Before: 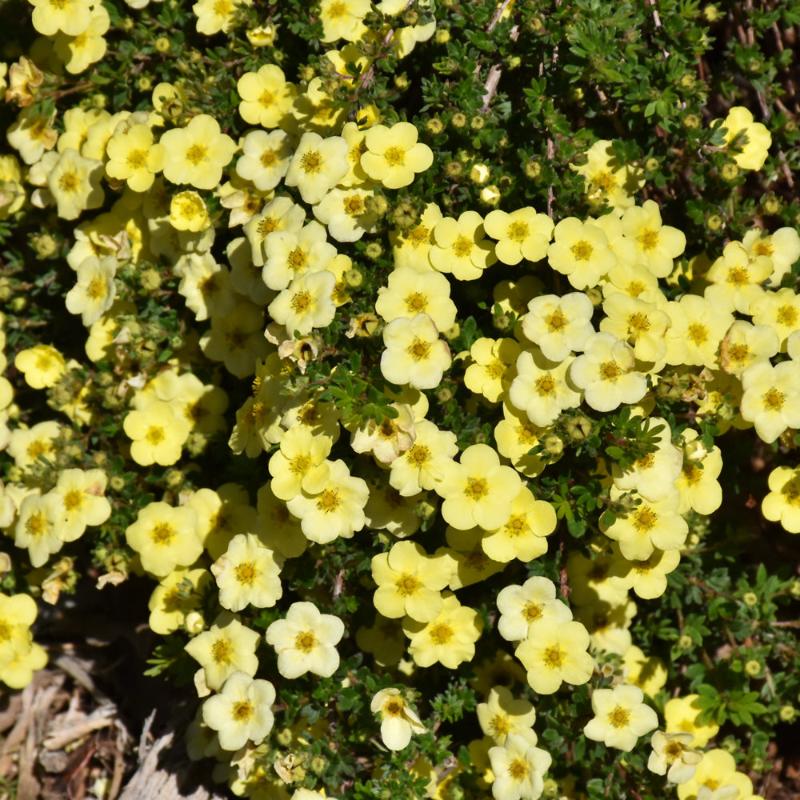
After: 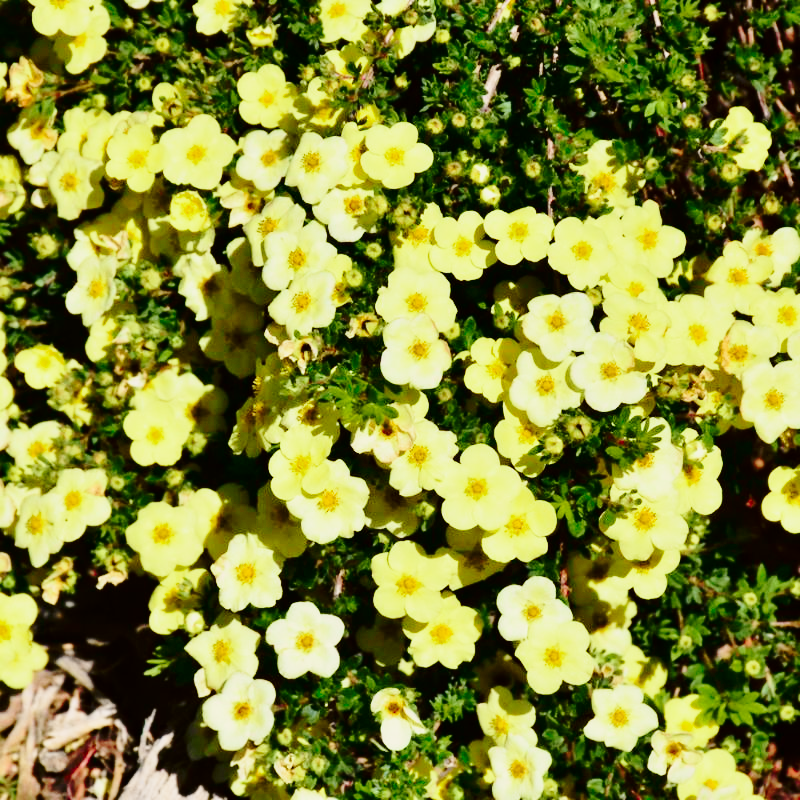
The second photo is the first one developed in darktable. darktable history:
base curve: curves: ch0 [(0, 0) (0.036, 0.037) (0.121, 0.228) (0.46, 0.76) (0.859, 0.983) (1, 1)], preserve colors none
tone curve: curves: ch0 [(0, 0) (0.068, 0.031) (0.175, 0.132) (0.337, 0.304) (0.498, 0.511) (0.748, 0.762) (0.993, 0.954)]; ch1 [(0, 0) (0.294, 0.184) (0.359, 0.34) (0.362, 0.35) (0.43, 0.41) (0.476, 0.457) (0.499, 0.5) (0.529, 0.523) (0.677, 0.762) (1, 1)]; ch2 [(0, 0) (0.431, 0.419) (0.495, 0.502) (0.524, 0.534) (0.557, 0.56) (0.634, 0.654) (0.728, 0.722) (1, 1)], color space Lab, independent channels, preserve colors none
